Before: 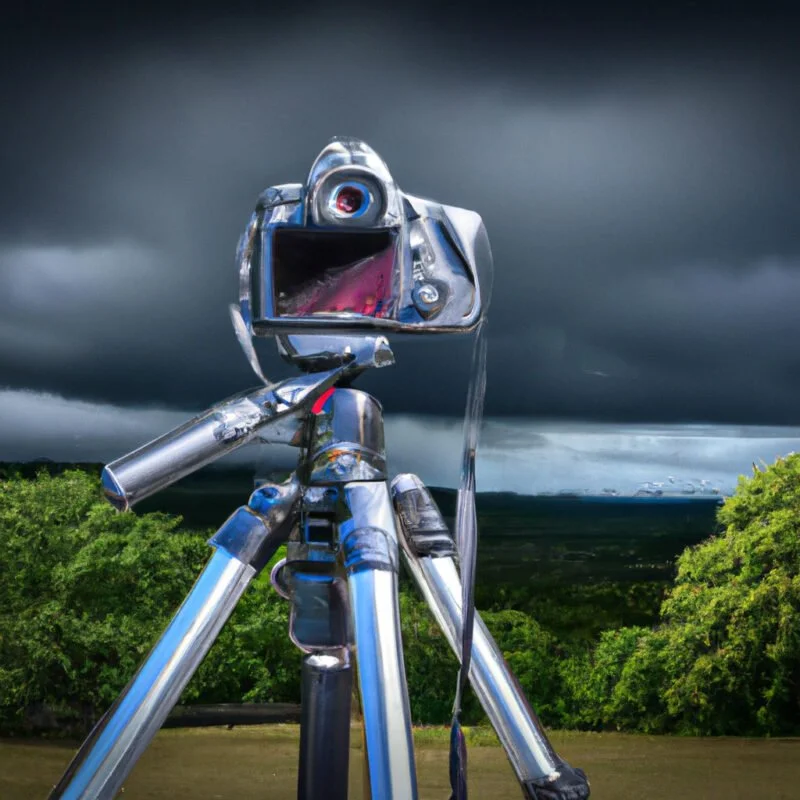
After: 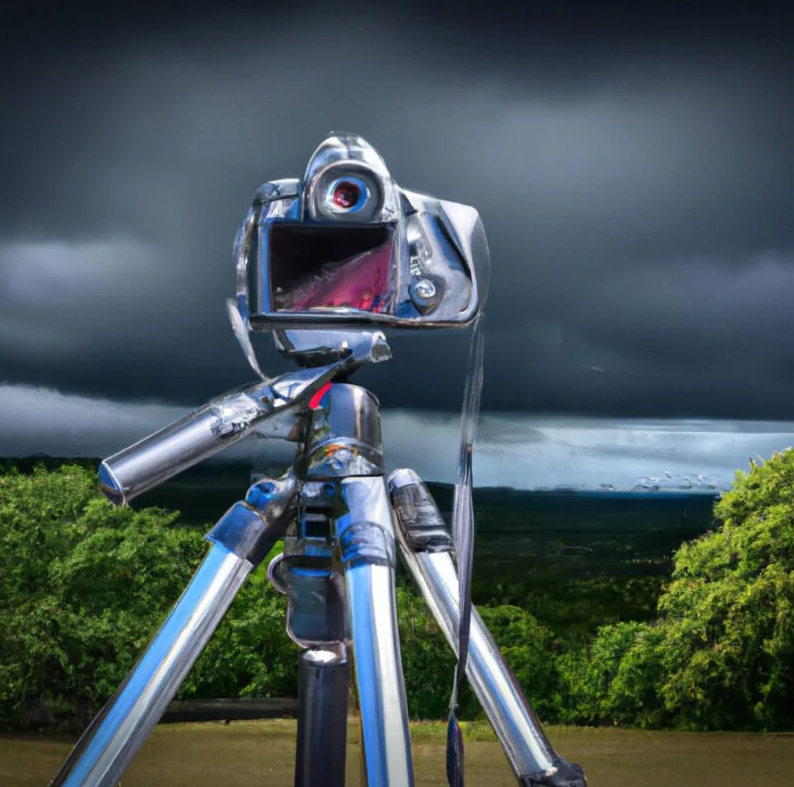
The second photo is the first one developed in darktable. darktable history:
crop: left 0.484%, top 0.666%, right 0.181%, bottom 0.884%
